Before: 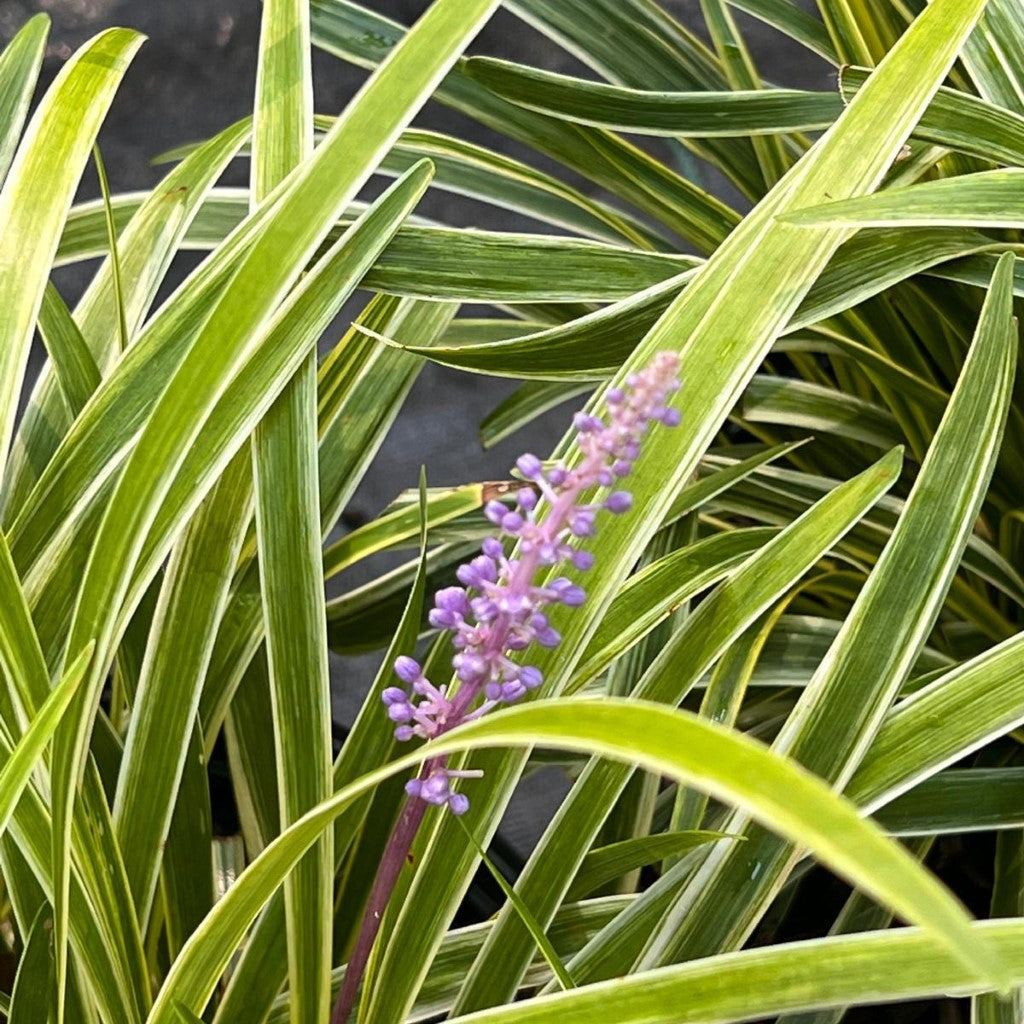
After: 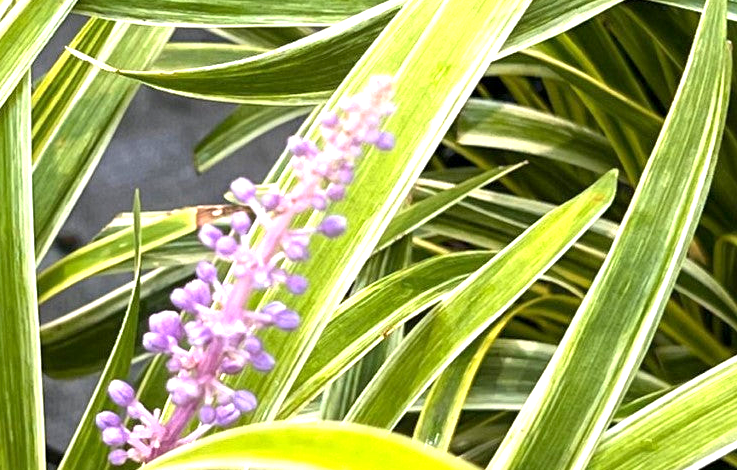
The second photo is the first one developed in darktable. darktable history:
crop and rotate: left 27.938%, top 27.046%, bottom 27.046%
exposure: black level correction 0.001, exposure 0.955 EV, compensate exposure bias true, compensate highlight preservation false
